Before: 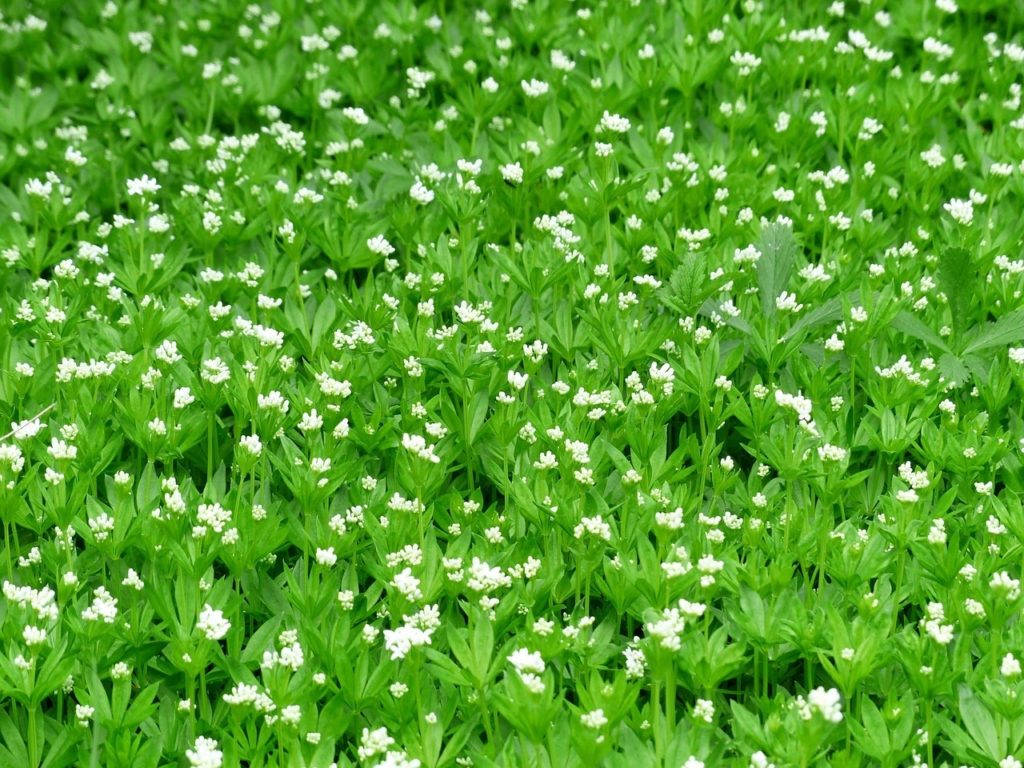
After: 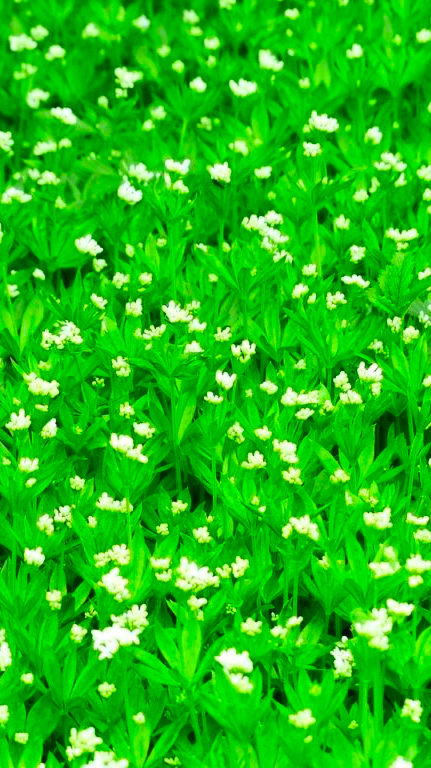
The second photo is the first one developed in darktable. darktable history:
contrast brightness saturation: contrast 0.2, brightness 0.204, saturation 0.797
shadows and highlights: soften with gaussian
crop: left 28.58%, right 29.269%
